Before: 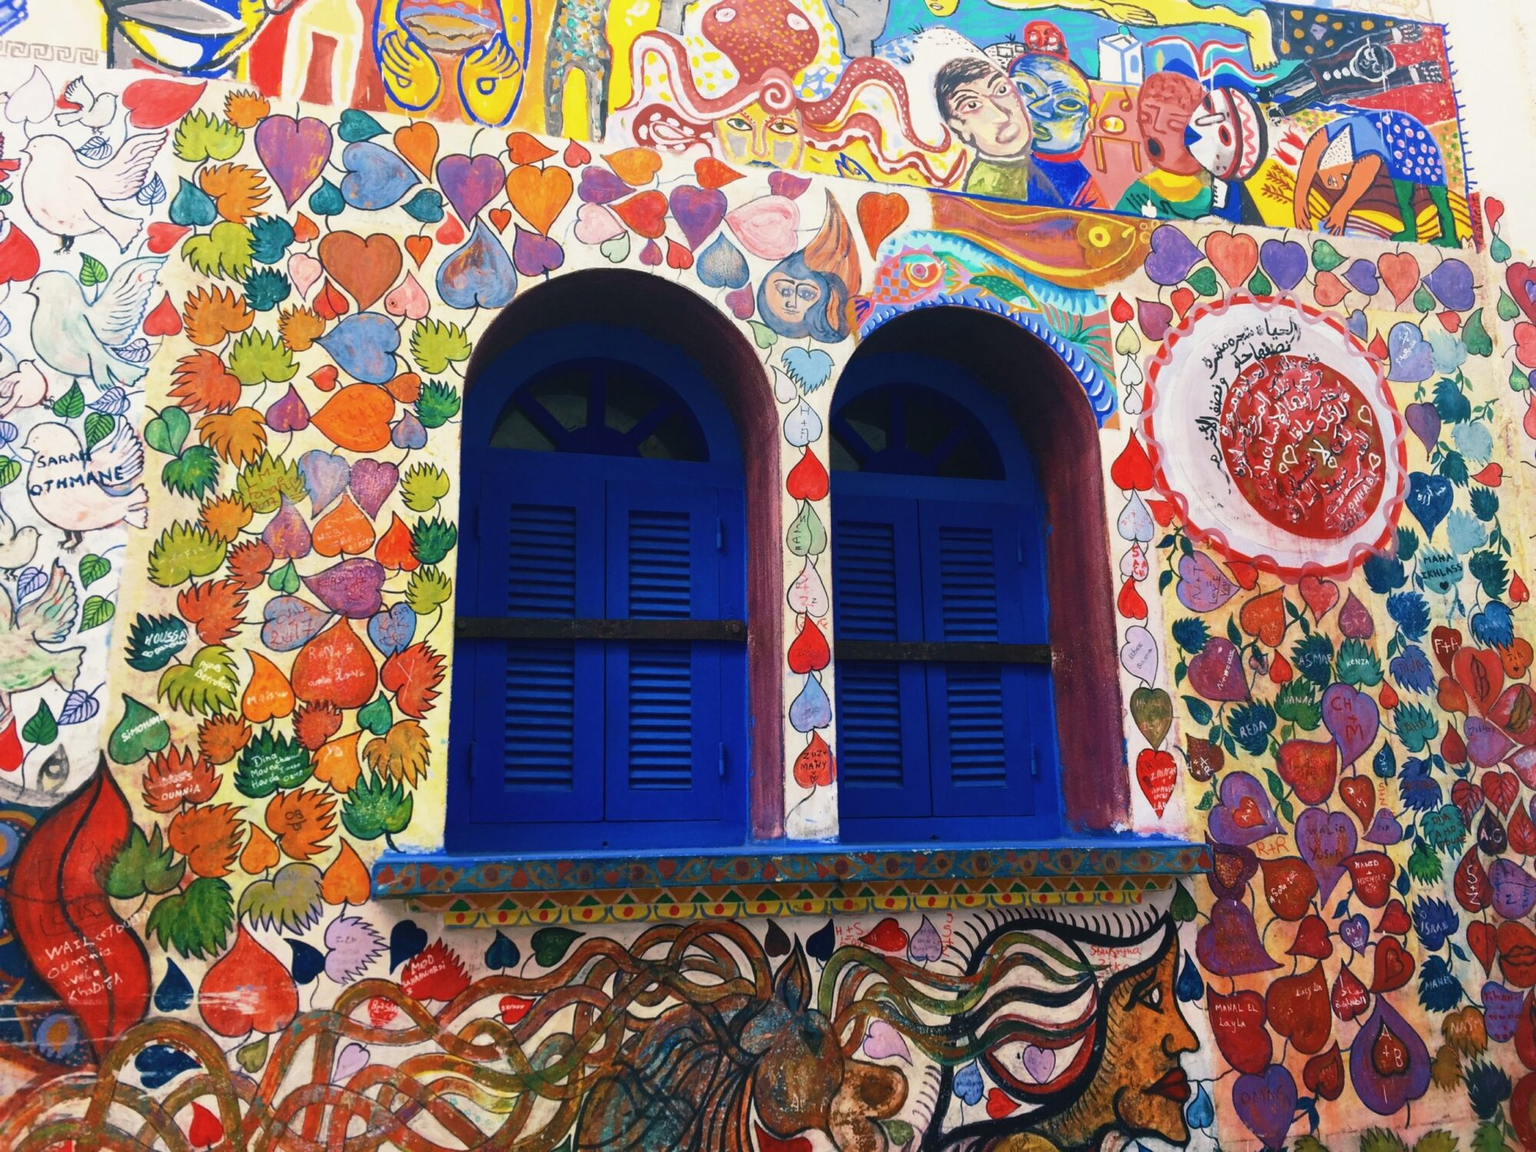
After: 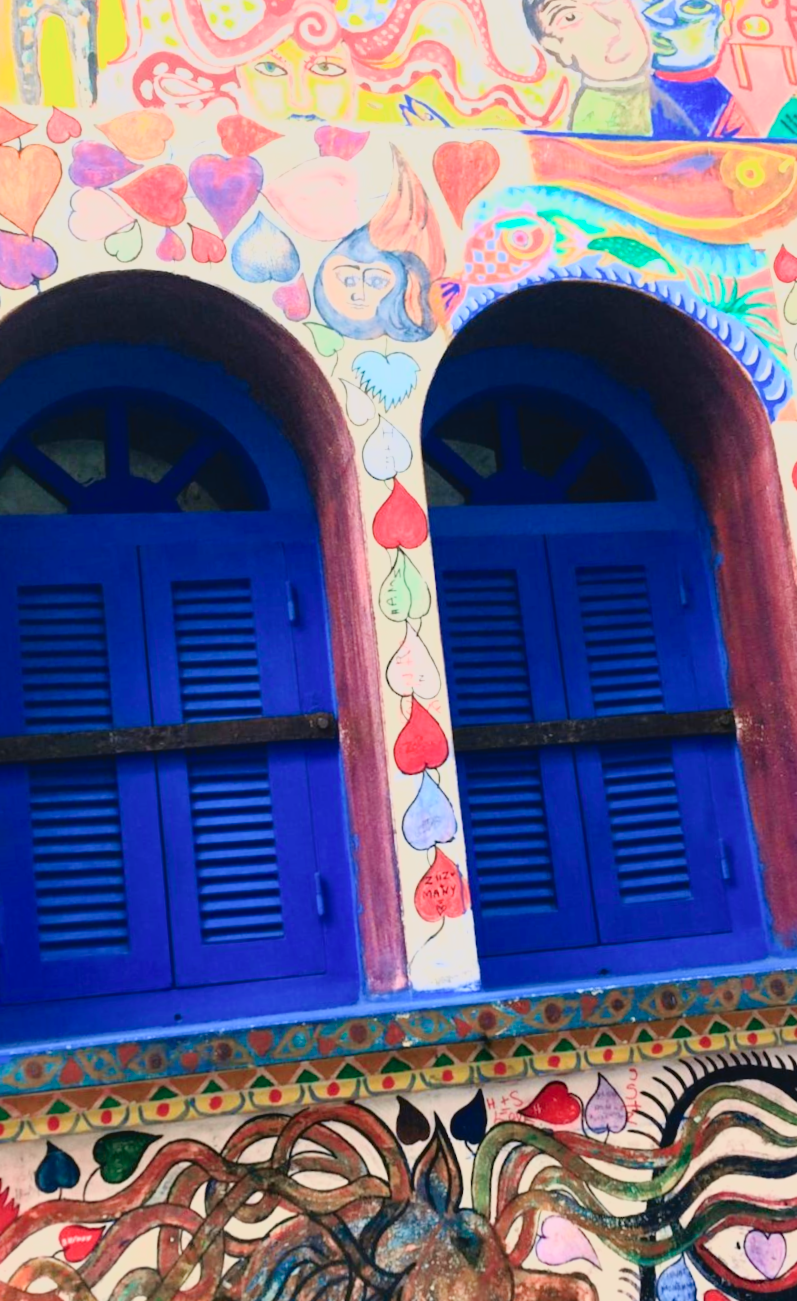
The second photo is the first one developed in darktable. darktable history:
crop: left 31.229%, right 27.105%
tone curve: curves: ch0 [(0, 0.039) (0.104, 0.094) (0.285, 0.301) (0.689, 0.764) (0.89, 0.926) (0.994, 0.971)]; ch1 [(0, 0) (0.337, 0.249) (0.437, 0.411) (0.485, 0.487) (0.515, 0.514) (0.566, 0.563) (0.641, 0.655) (1, 1)]; ch2 [(0, 0) (0.314, 0.301) (0.421, 0.411) (0.502, 0.505) (0.528, 0.54) (0.557, 0.555) (0.612, 0.583) (0.722, 0.67) (1, 1)], color space Lab, independent channels, preserve colors none
white balance: emerald 1
lowpass: radius 0.5, unbound 0
exposure: black level correction 0, exposure 1.1 EV, compensate exposure bias true, compensate highlight preservation false
rotate and perspective: rotation -5°, crop left 0.05, crop right 0.952, crop top 0.11, crop bottom 0.89
filmic rgb: hardness 4.17, contrast 0.921
